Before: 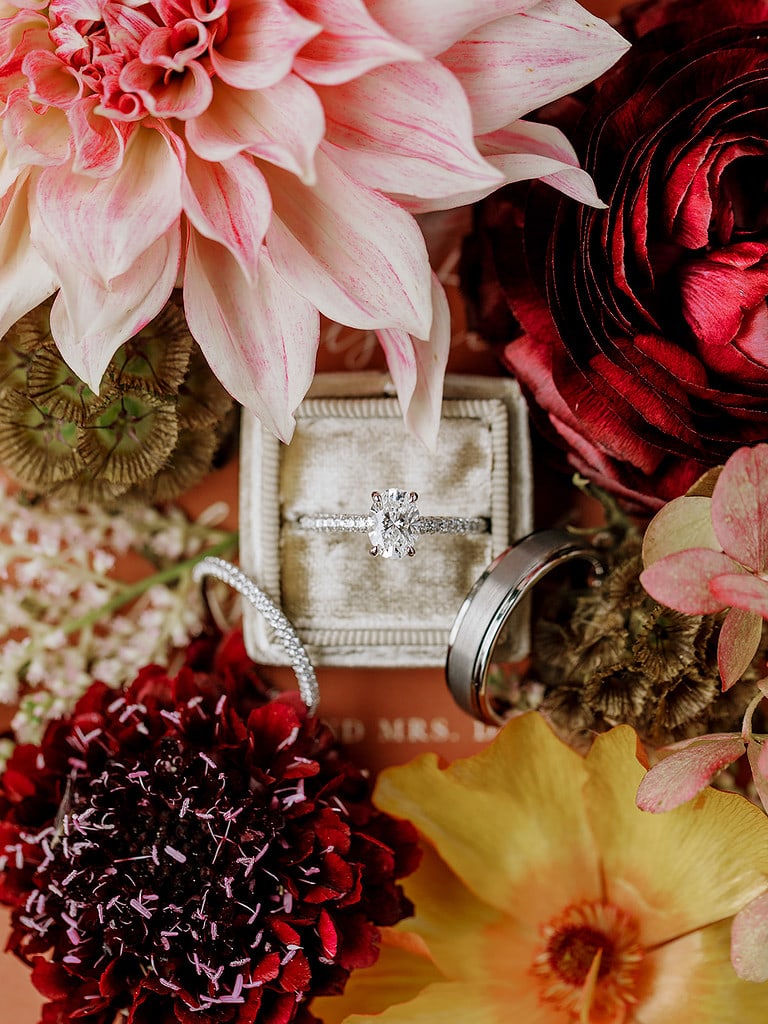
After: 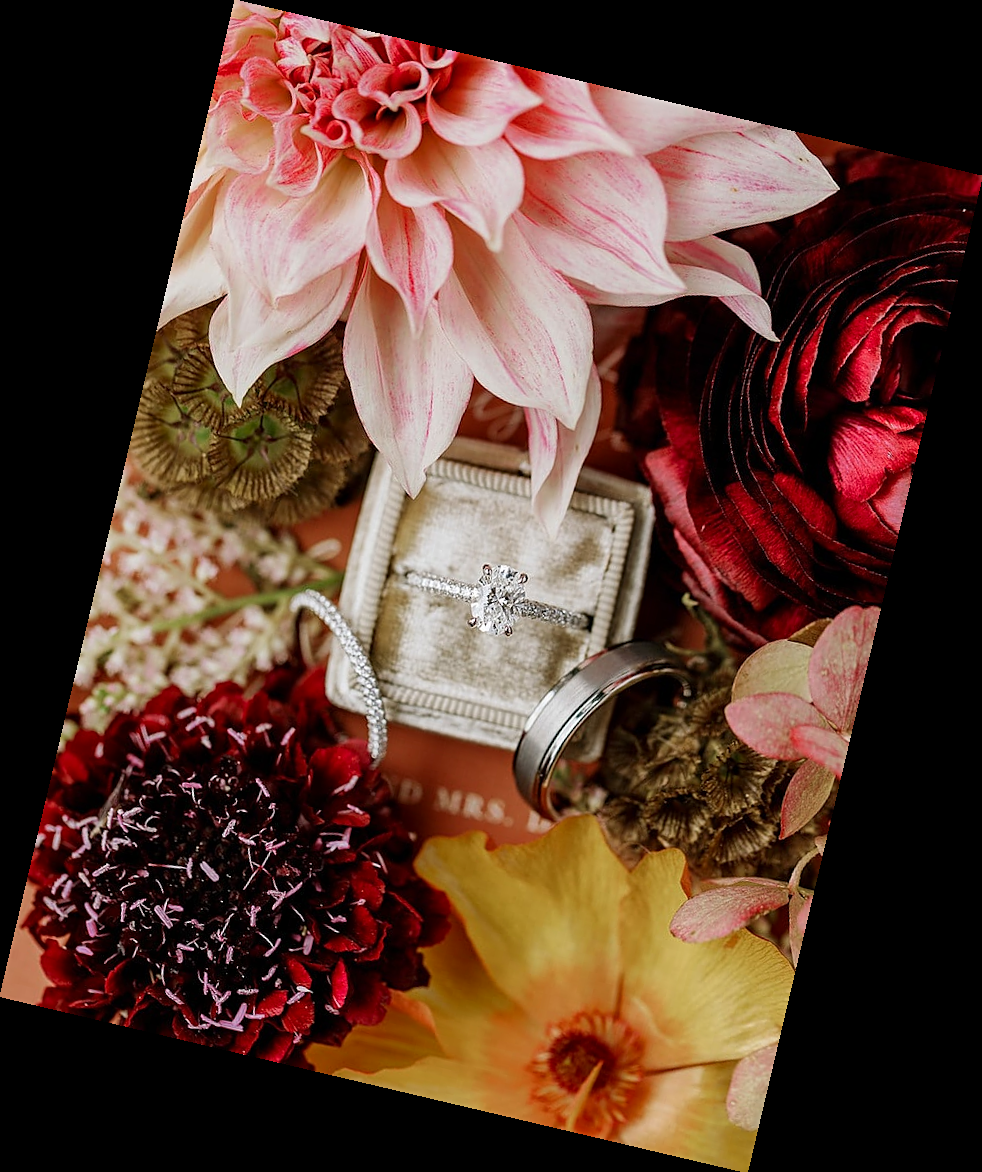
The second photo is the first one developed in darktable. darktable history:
rotate and perspective: rotation 13.27°, automatic cropping off
contrast brightness saturation: contrast 0.08, saturation 0.02
sharpen: amount 0.2
